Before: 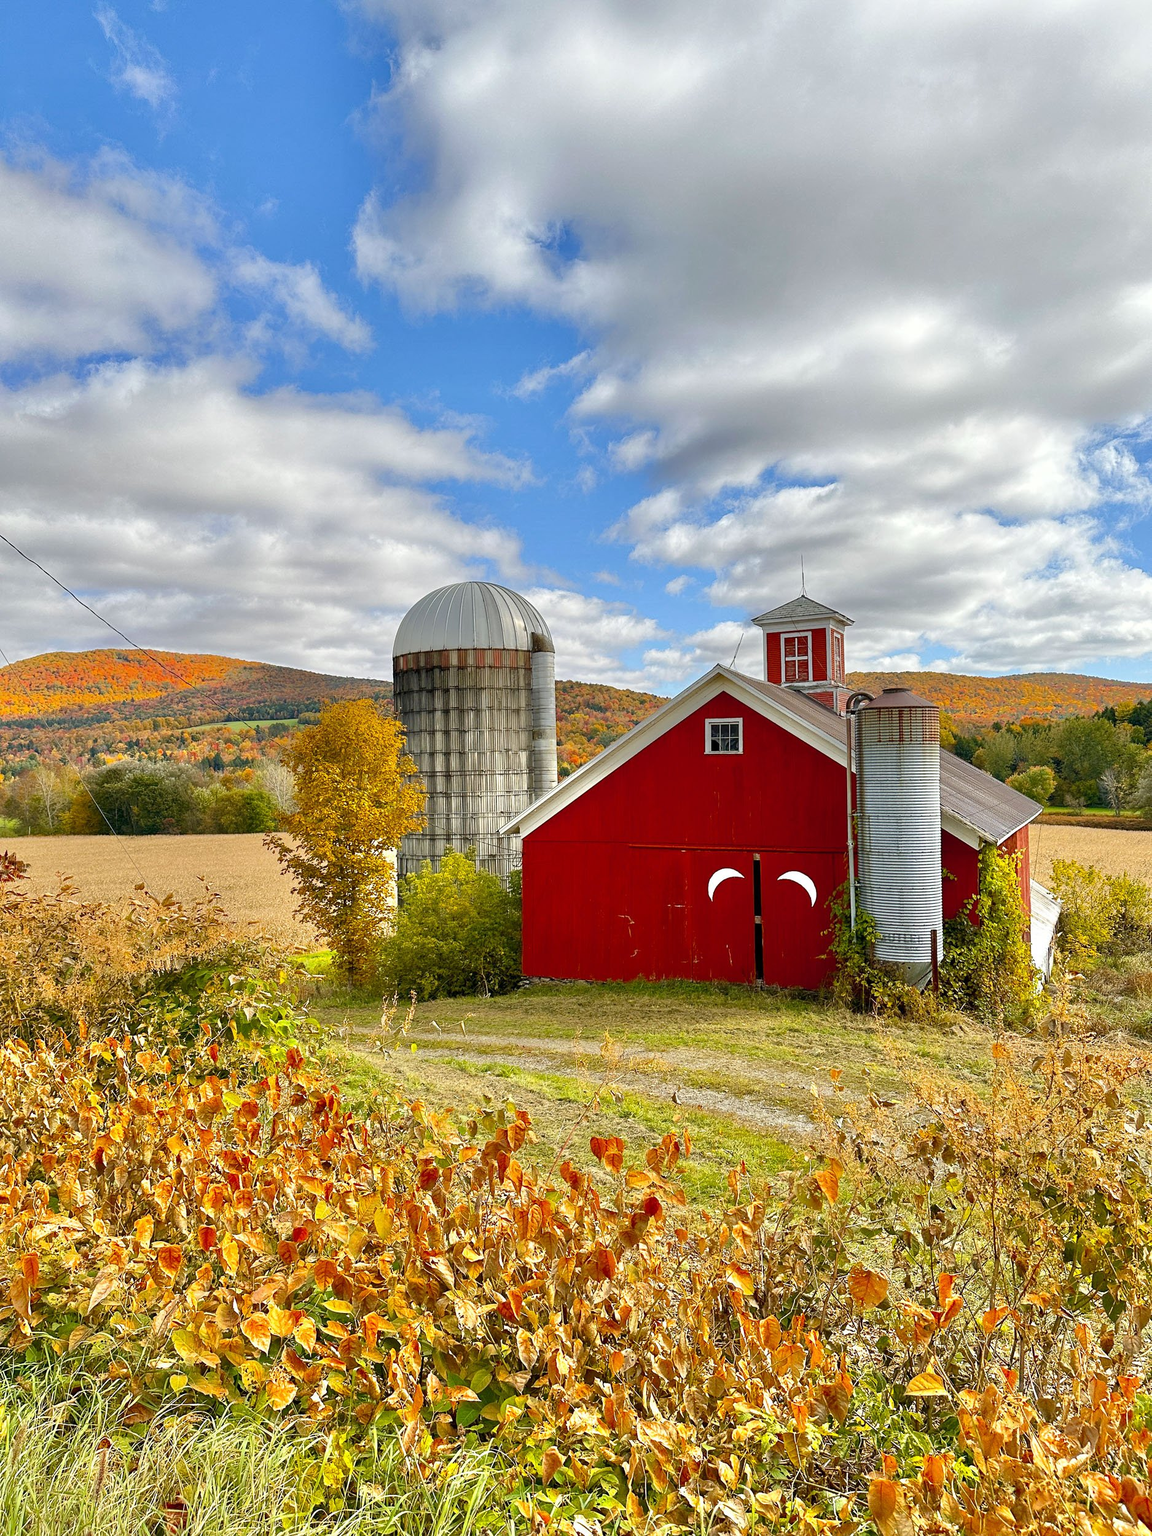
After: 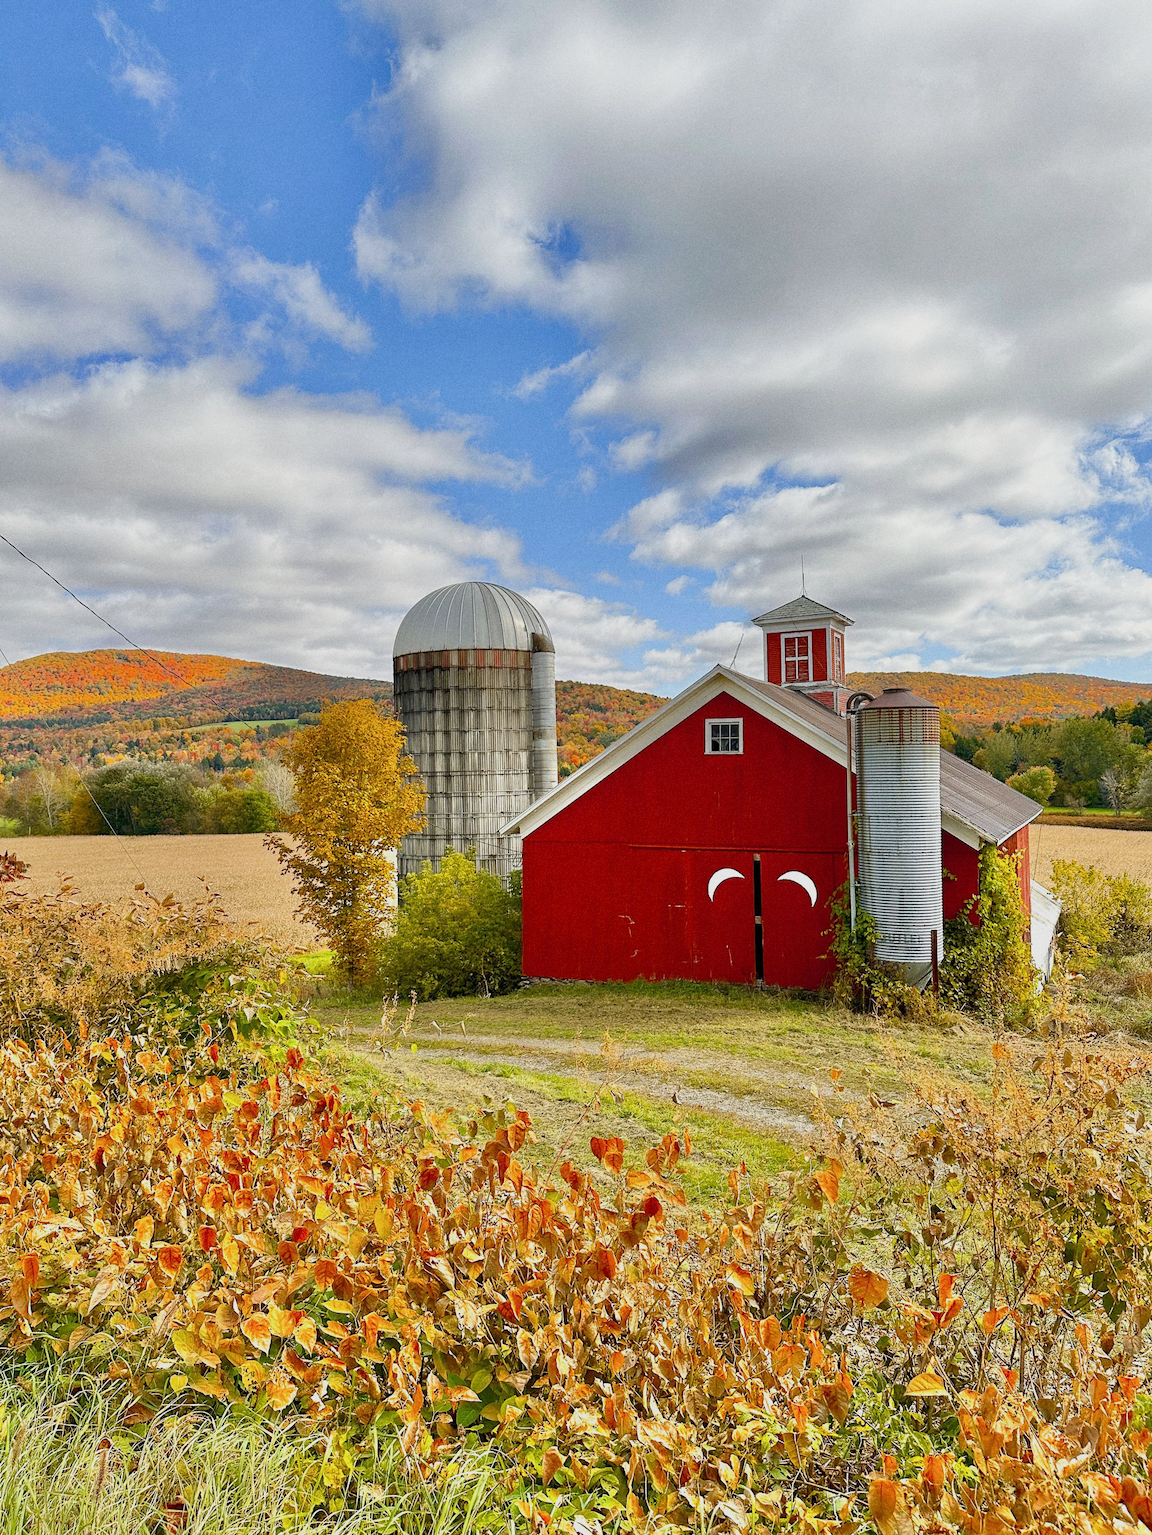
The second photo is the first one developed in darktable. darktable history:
sigmoid: contrast 1.22, skew 0.65
grain: coarseness 0.09 ISO
